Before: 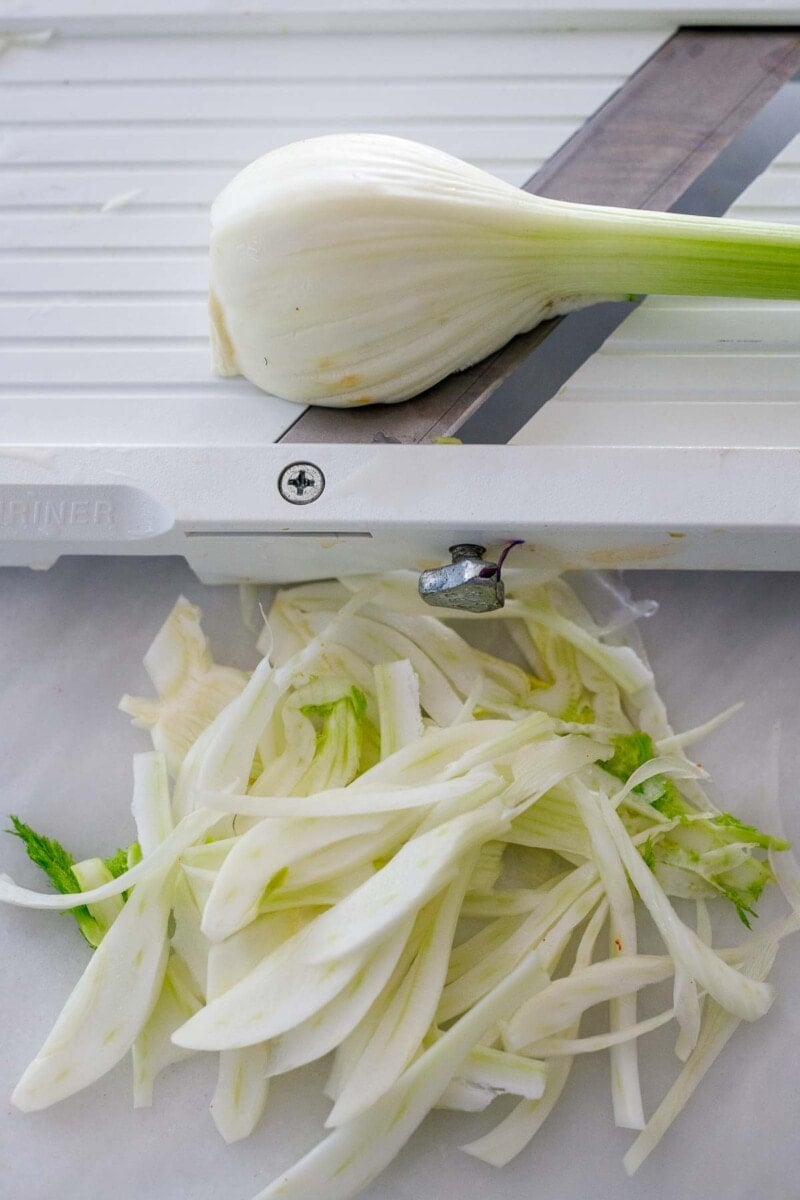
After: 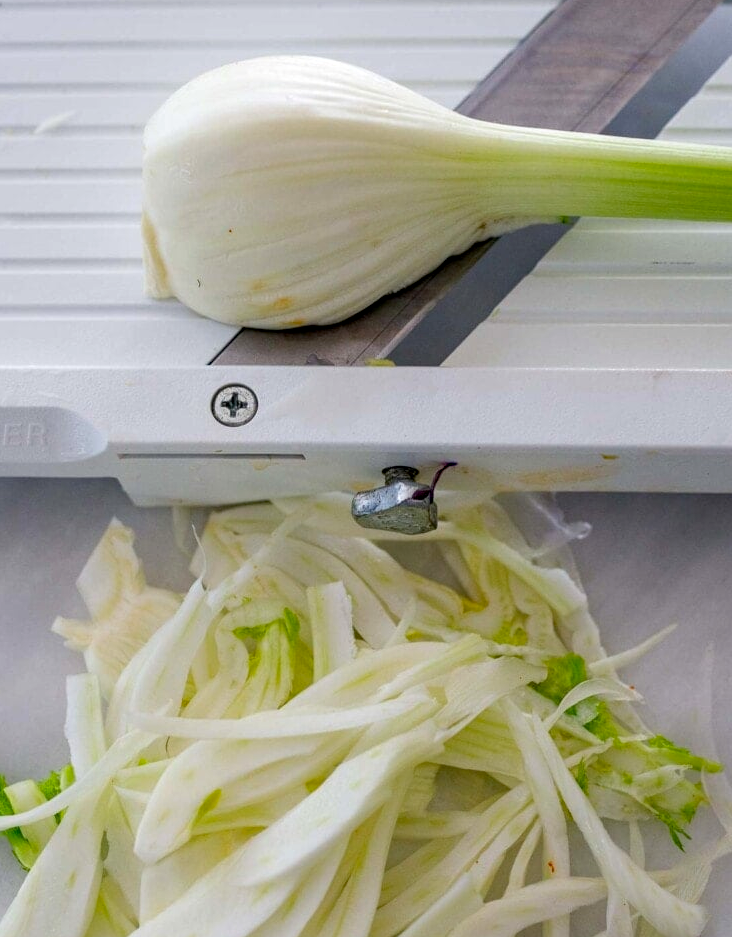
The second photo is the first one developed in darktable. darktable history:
haze removal: compatibility mode true, adaptive false
crop: left 8.419%, top 6.537%, bottom 15.37%
